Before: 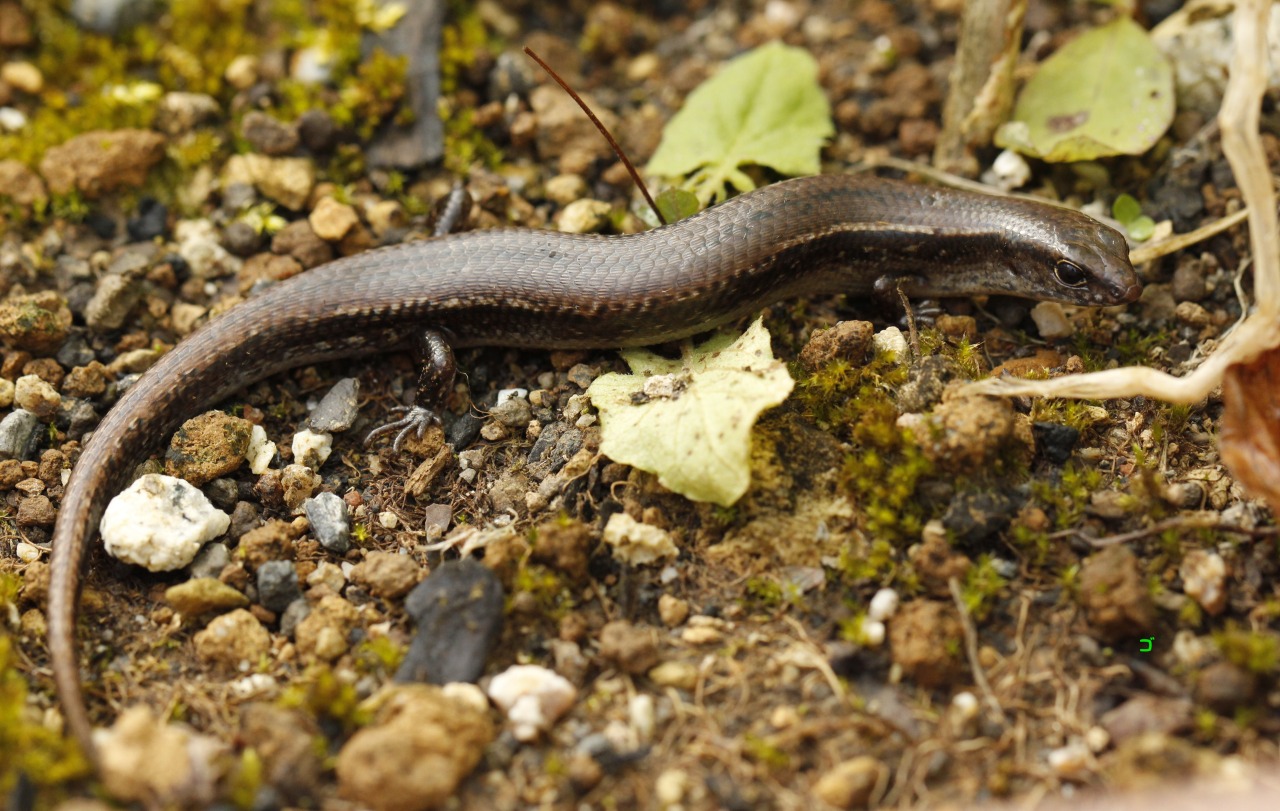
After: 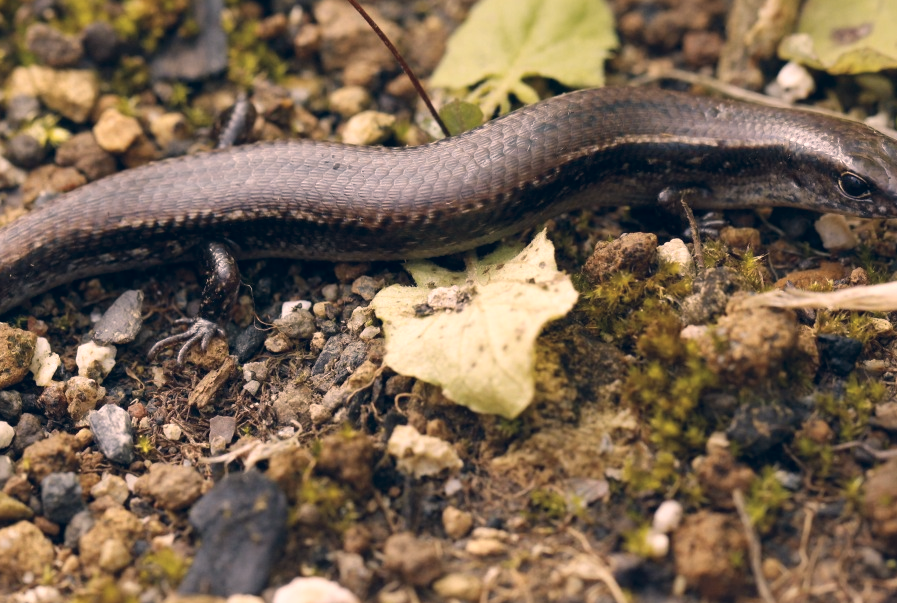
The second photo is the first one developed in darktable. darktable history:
crop and rotate: left 16.876%, top 10.947%, right 13.005%, bottom 14.688%
color correction: highlights a* 14.38, highlights b* 5.82, shadows a* -5.68, shadows b* -15.7, saturation 0.866
